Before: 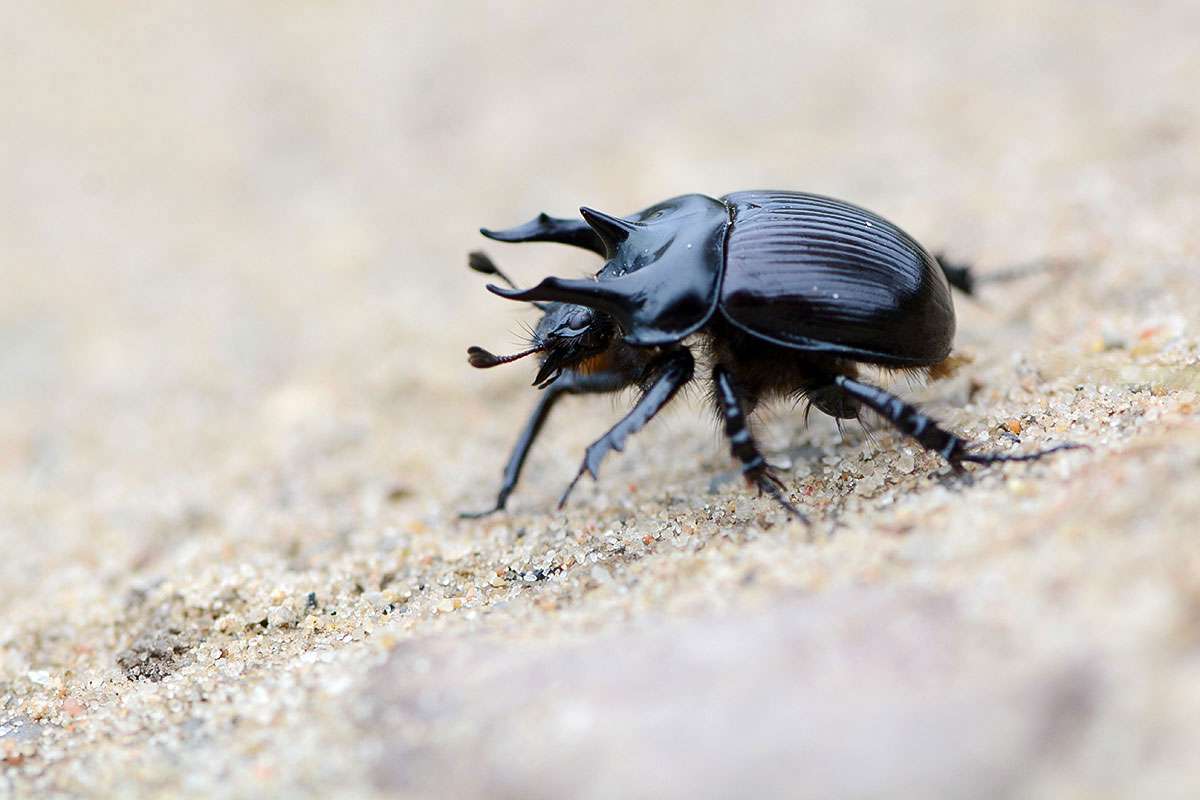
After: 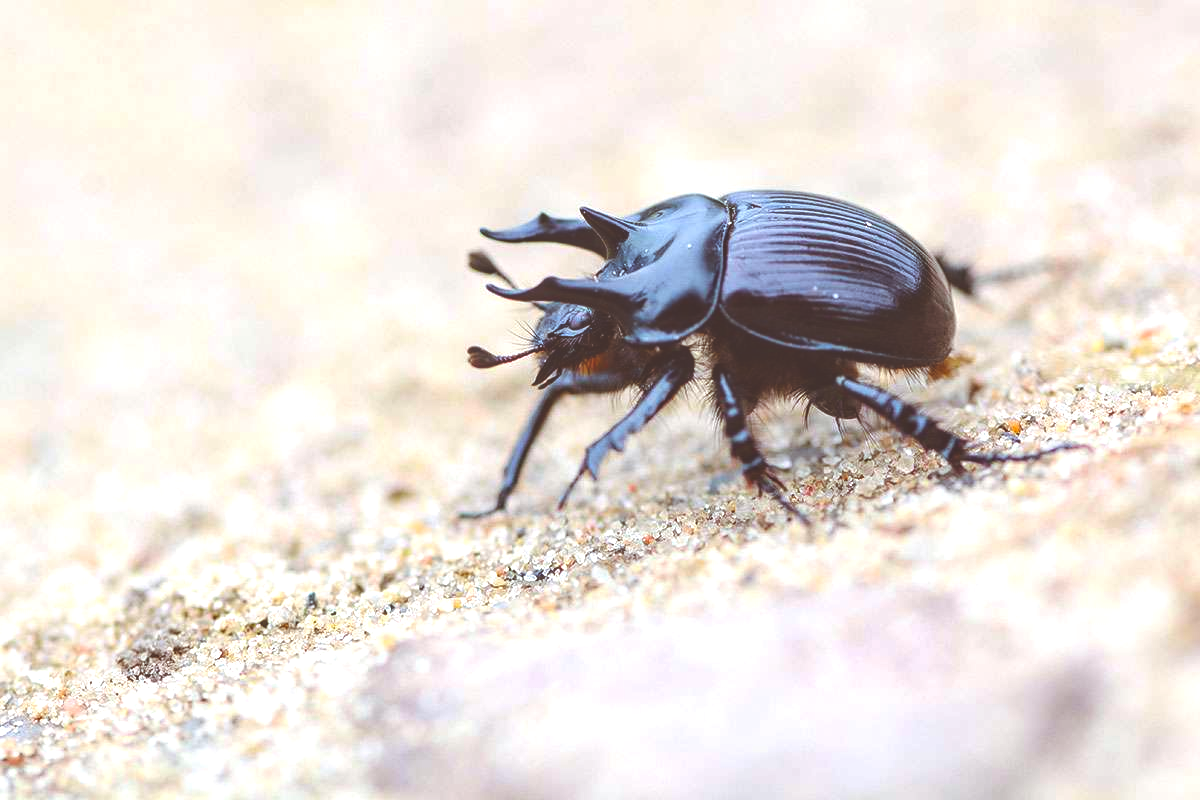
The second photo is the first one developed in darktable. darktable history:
color balance rgb: shadows lift › chroma 9.661%, shadows lift › hue 45.72°, power › chroma 0.477%, power › hue 259.08°, perceptual saturation grading › global saturation 25.361%, perceptual brilliance grading › global brilliance 10.238%, perceptual brilliance grading › shadows 15.046%, global vibrance 20%
exposure: black level correction -0.027, compensate highlight preservation false
local contrast: on, module defaults
